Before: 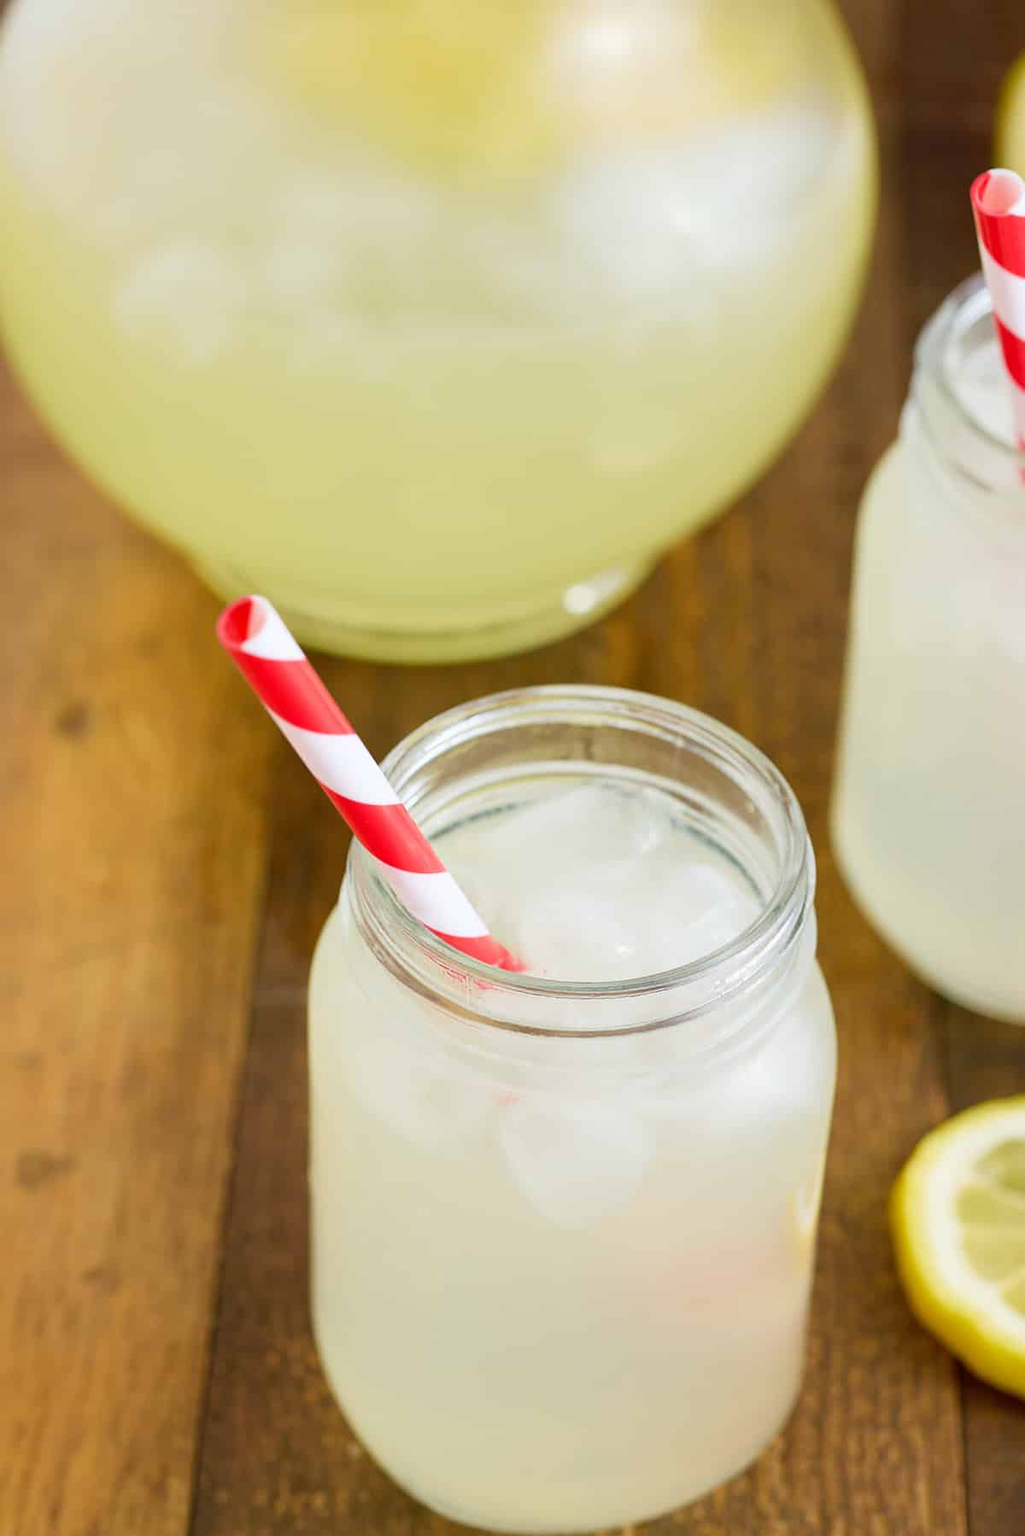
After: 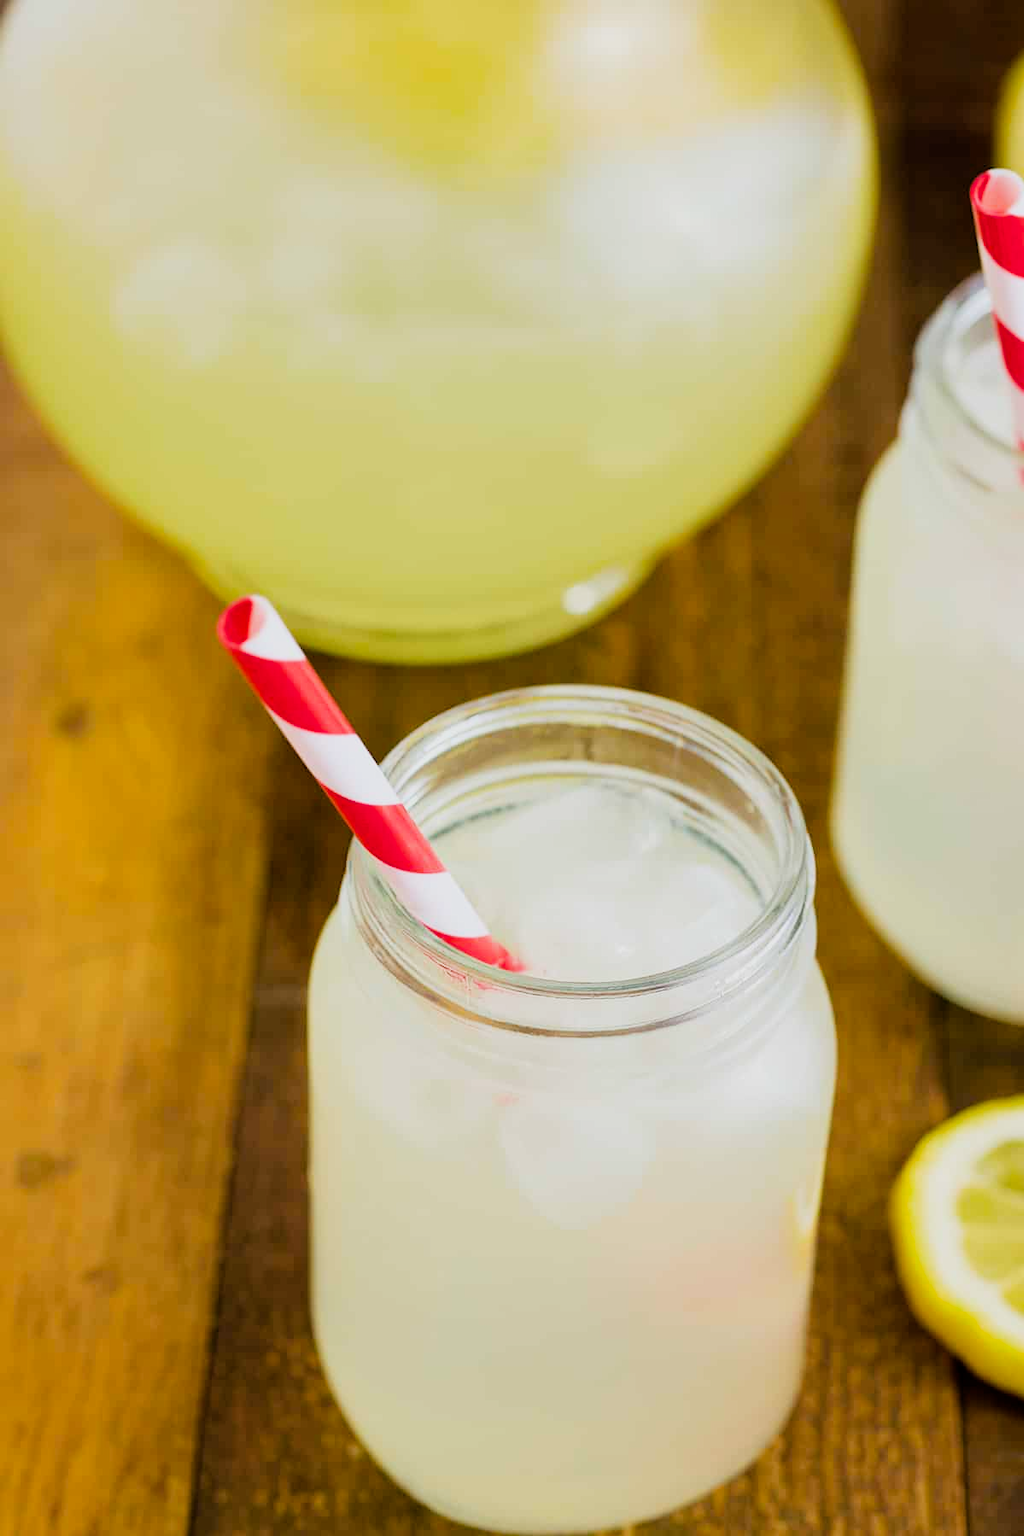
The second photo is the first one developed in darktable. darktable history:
filmic rgb: black relative exposure -5 EV, white relative exposure 3.5 EV, hardness 3.19, contrast 1.2, highlights saturation mix -50%
color balance rgb: perceptual saturation grading › global saturation 20%, global vibrance 20%
